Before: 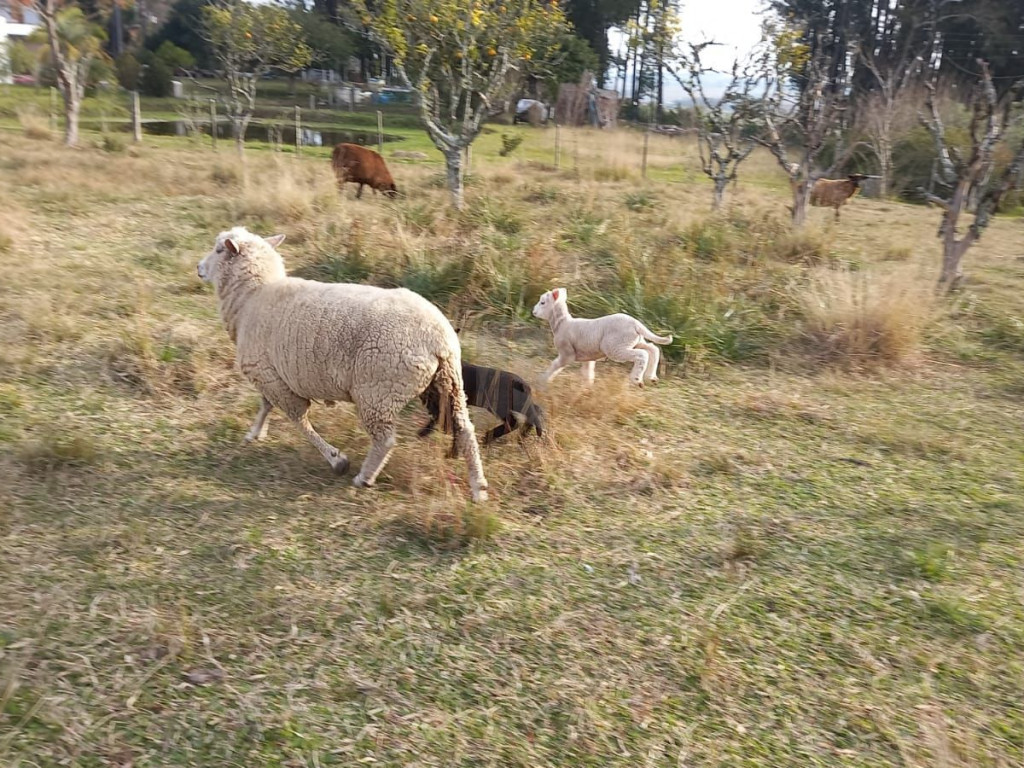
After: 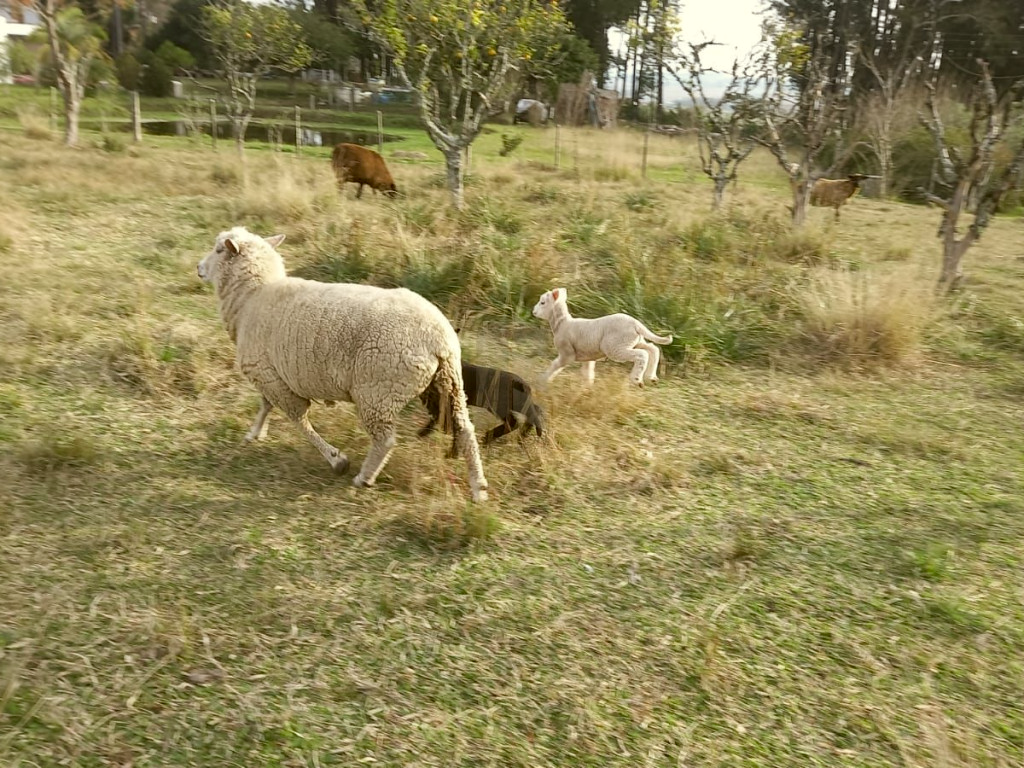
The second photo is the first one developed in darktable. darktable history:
color zones: curves: ch1 [(0.113, 0.438) (0.75, 0.5)]; ch2 [(0.12, 0.526) (0.75, 0.5)]
color correction: highlights a* -1.69, highlights b* 10.34, shadows a* 0.296, shadows b* 19.1
